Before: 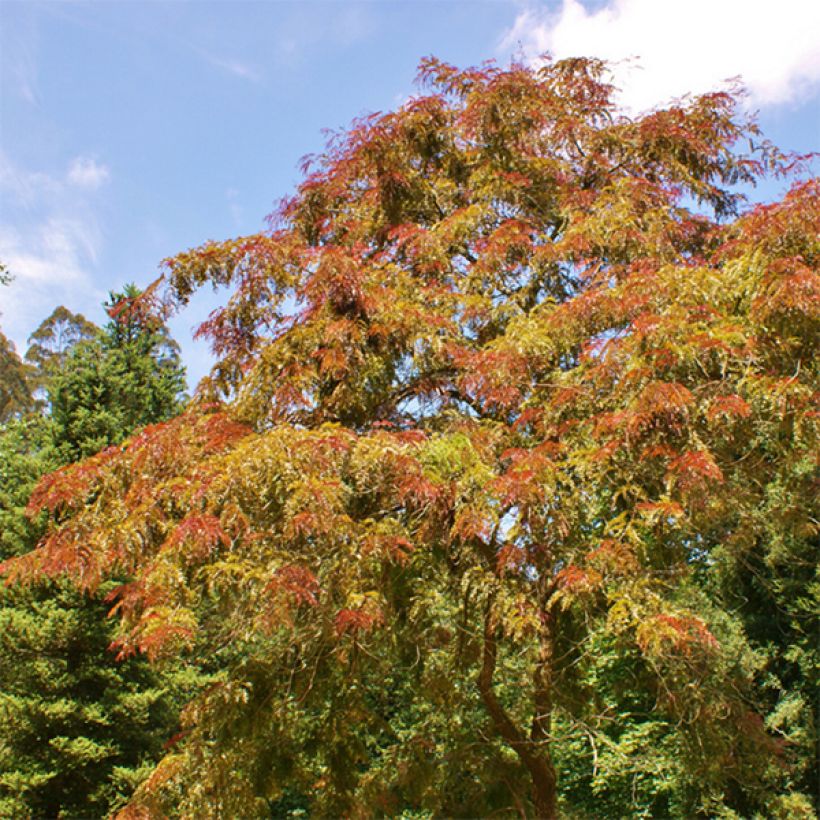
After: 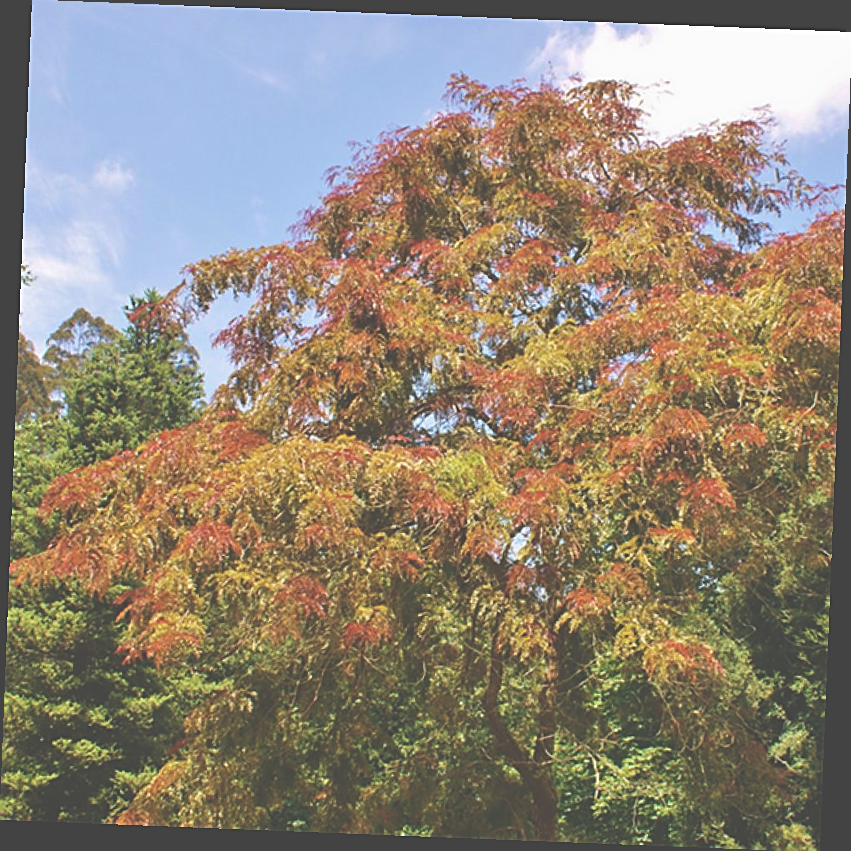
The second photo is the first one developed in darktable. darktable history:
rotate and perspective: rotation 2.27°, automatic cropping off
exposure: black level correction -0.062, exposure -0.05 EV, compensate highlight preservation false
sharpen: on, module defaults
